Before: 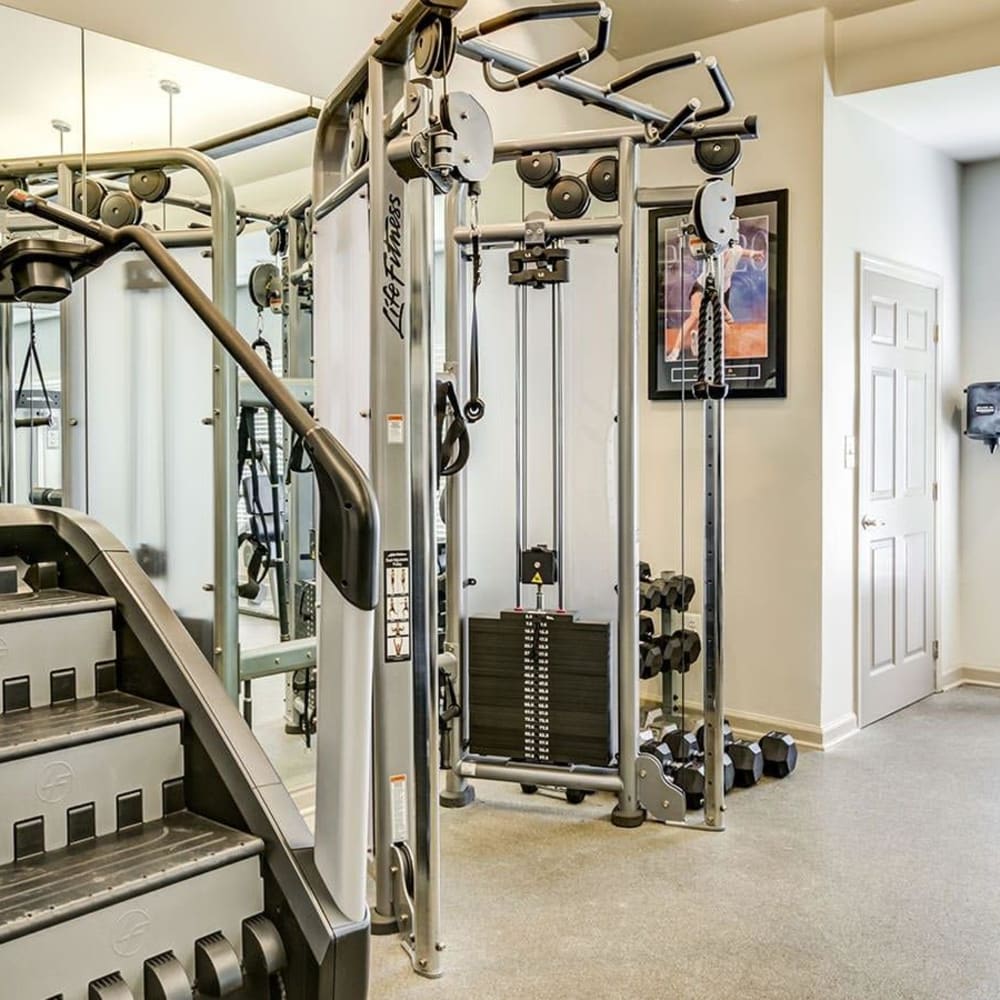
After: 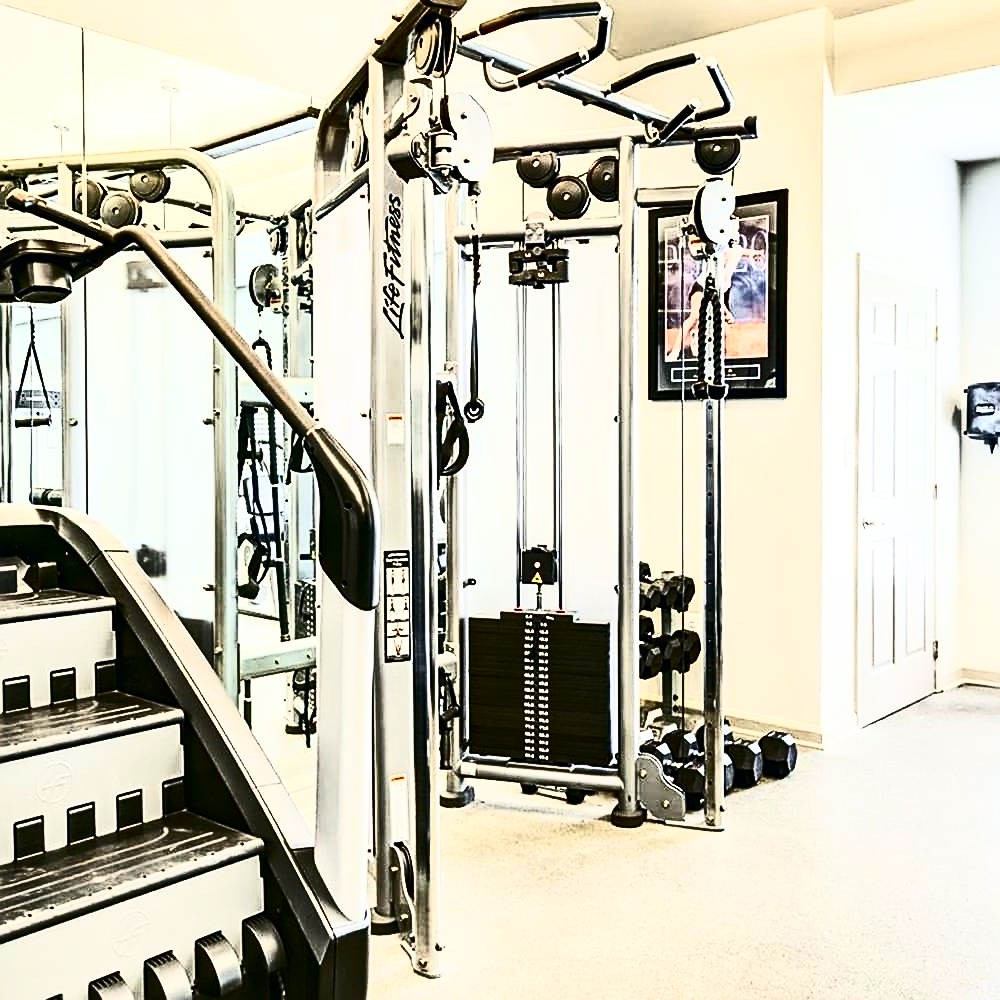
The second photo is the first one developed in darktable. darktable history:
tone equalizer: -7 EV 0.13 EV, smoothing diameter 25%, edges refinement/feathering 10, preserve details guided filter
color balance: mode lift, gamma, gain (sRGB), lift [1, 1, 1.022, 1.026]
sharpen: on, module defaults
contrast brightness saturation: contrast 0.93, brightness 0.2
